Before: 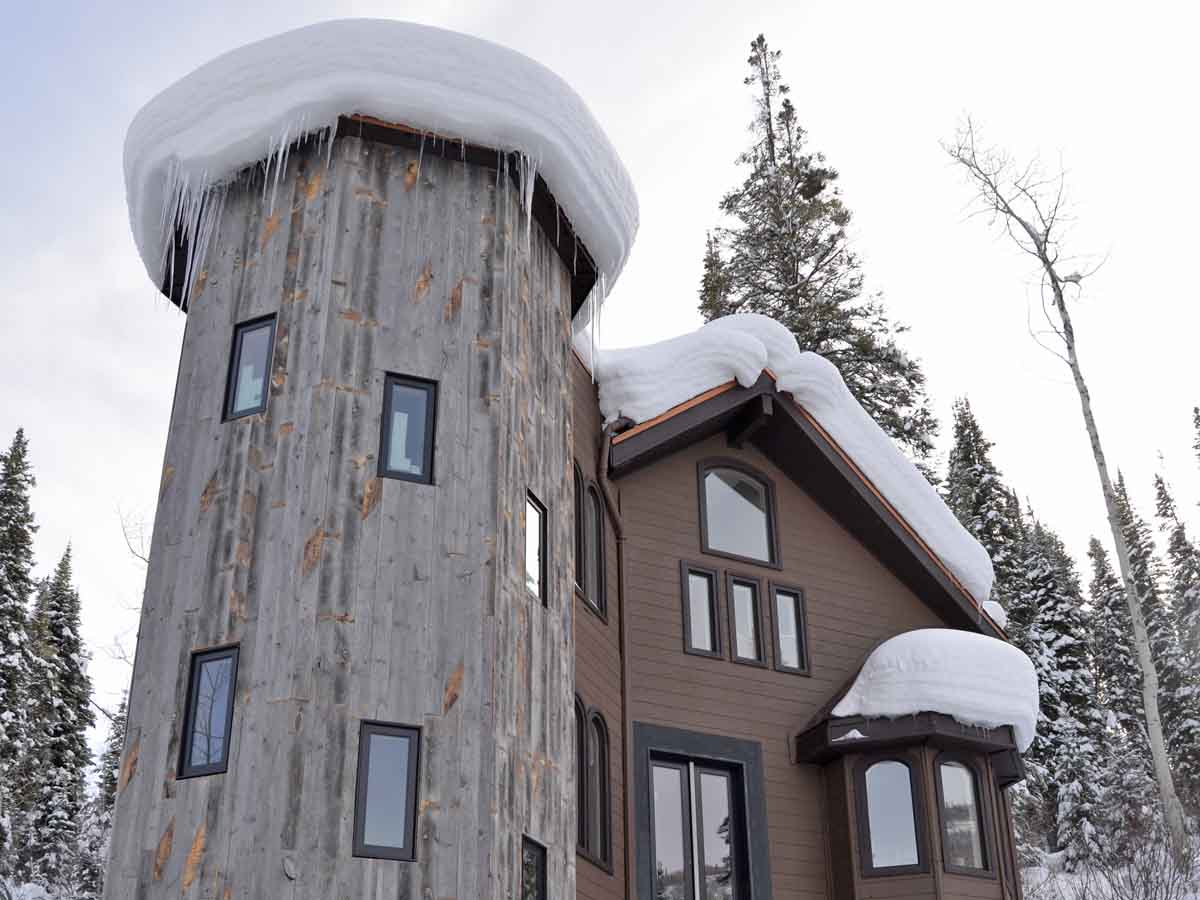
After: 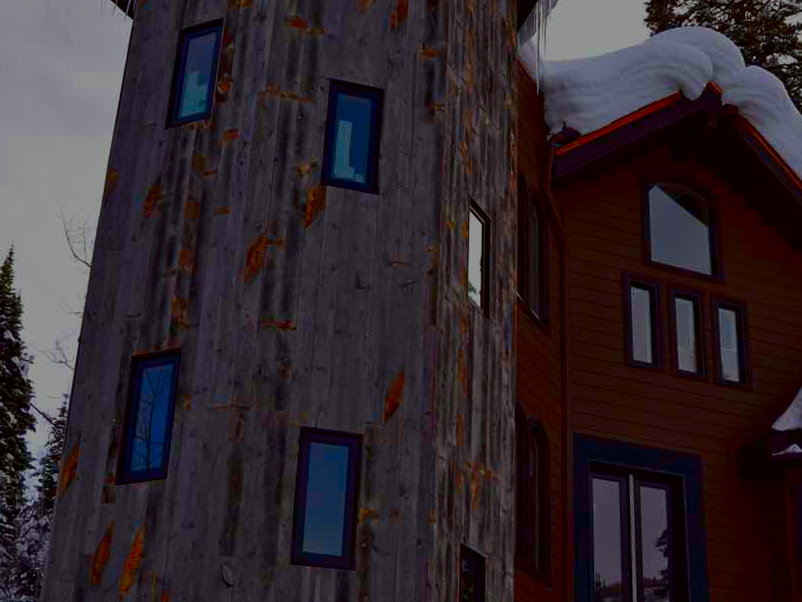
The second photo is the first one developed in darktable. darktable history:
color correction: highlights a* -2.73, highlights b* -2.09, shadows a* 2.41, shadows b* 2.73
crop and rotate: angle -0.82°, left 3.85%, top 31.828%, right 27.992%
filmic rgb: black relative exposure -7.65 EV, white relative exposure 4.56 EV, hardness 3.61, color science v6 (2022)
contrast brightness saturation: brightness -1, saturation 1
